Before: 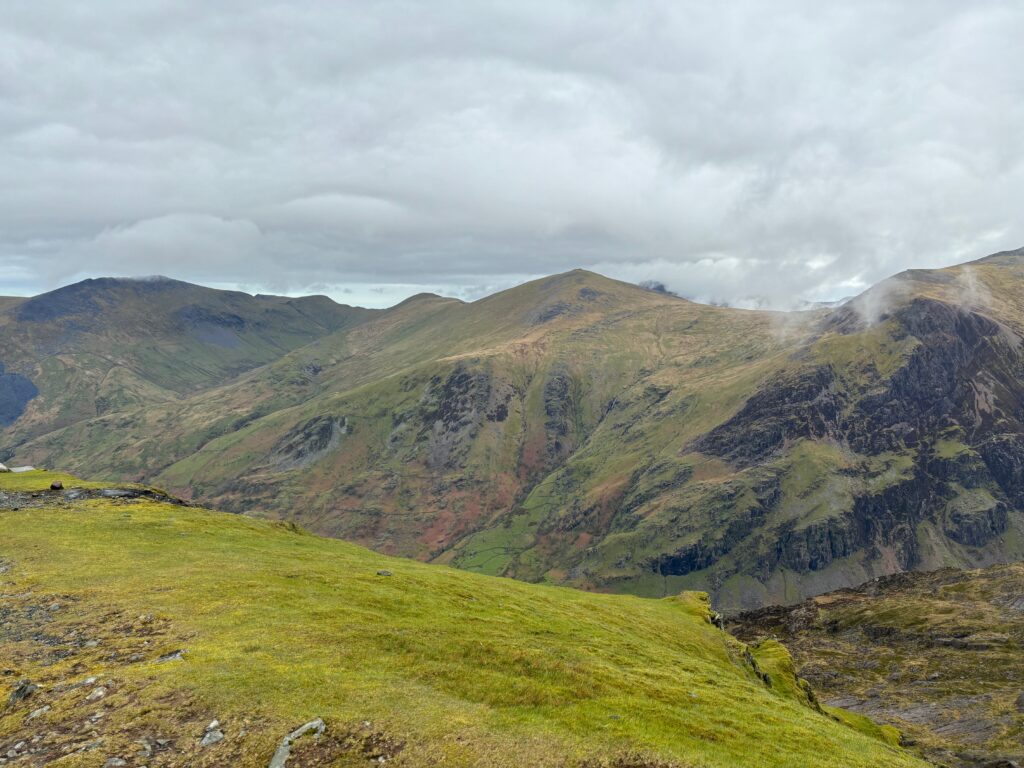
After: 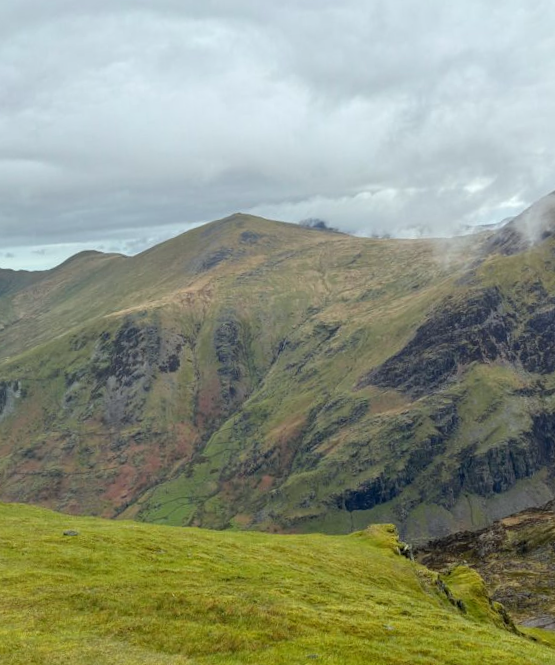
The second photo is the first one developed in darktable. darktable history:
crop: left 31.458%, top 0%, right 11.876%
rotate and perspective: rotation -5°, crop left 0.05, crop right 0.952, crop top 0.11, crop bottom 0.89
white balance: red 0.978, blue 0.999
